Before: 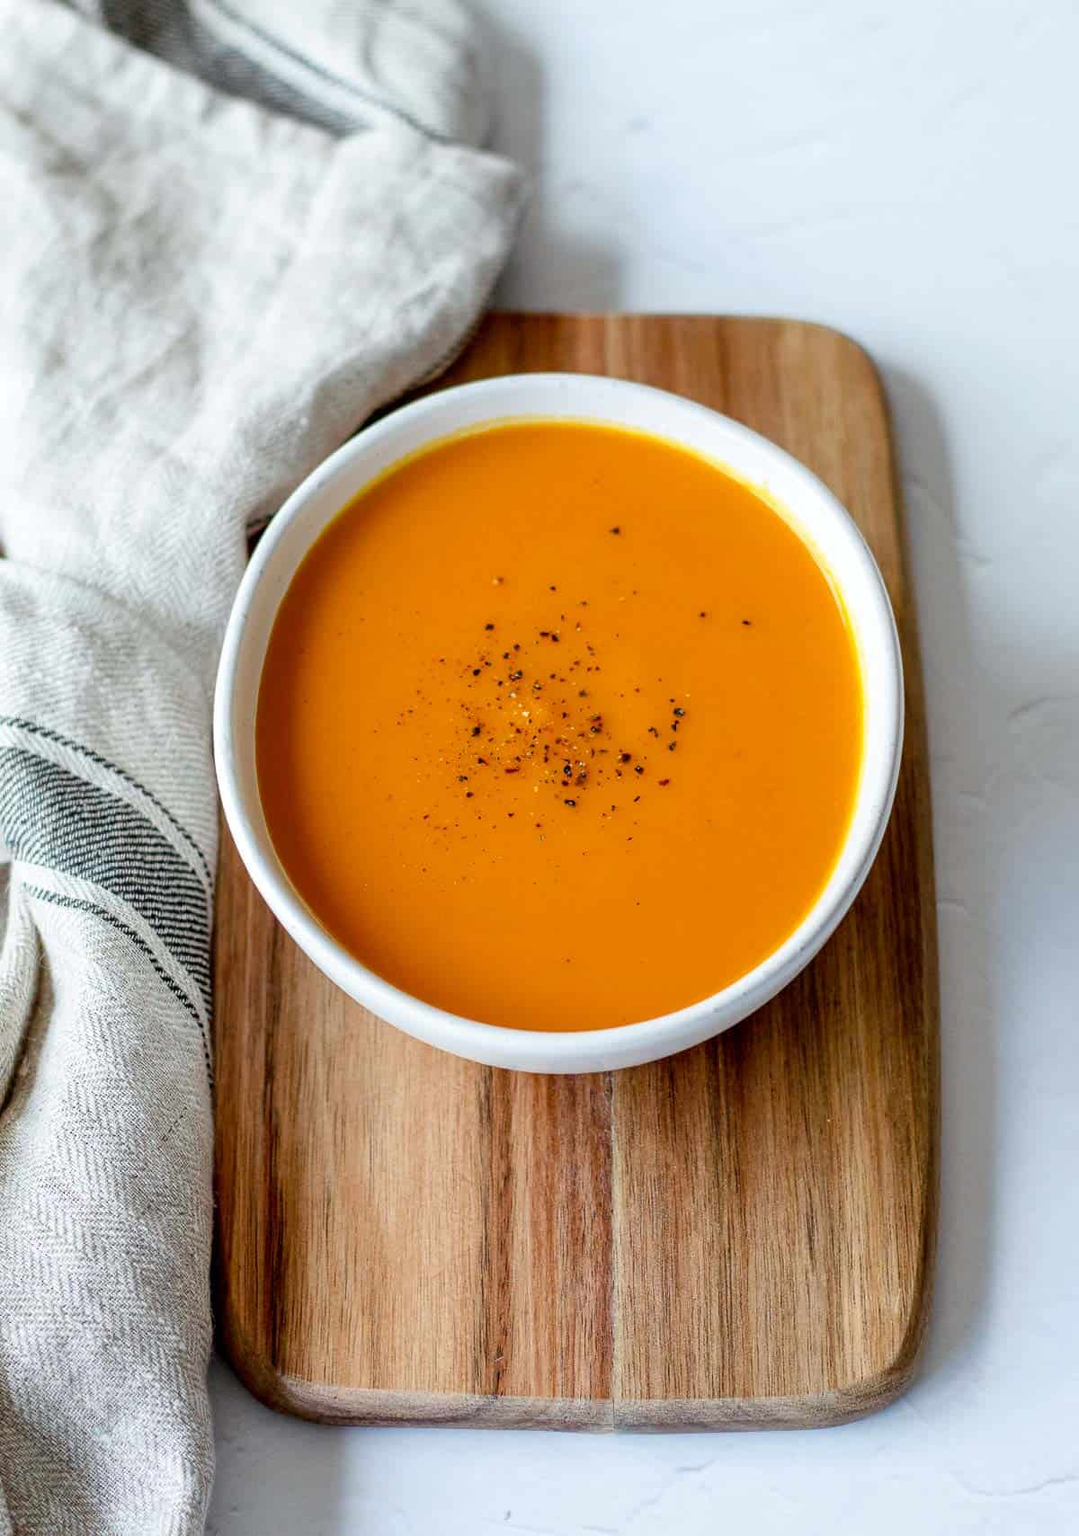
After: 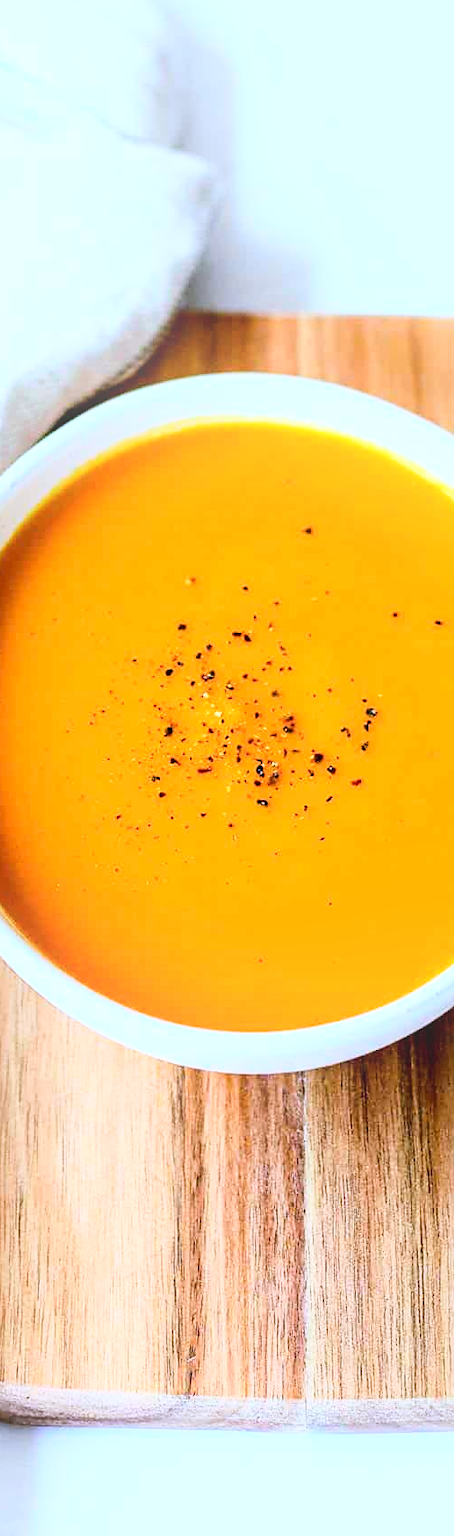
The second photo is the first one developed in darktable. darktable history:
white balance: red 0.926, green 1.003, blue 1.133
crop: left 28.583%, right 29.231%
sharpen: radius 1.864, amount 0.398, threshold 1.271
base curve: curves: ch0 [(0, 0) (0.018, 0.026) (0.143, 0.37) (0.33, 0.731) (0.458, 0.853) (0.735, 0.965) (0.905, 0.986) (1, 1)]
bloom: size 13.65%, threshold 98.39%, strength 4.82%
